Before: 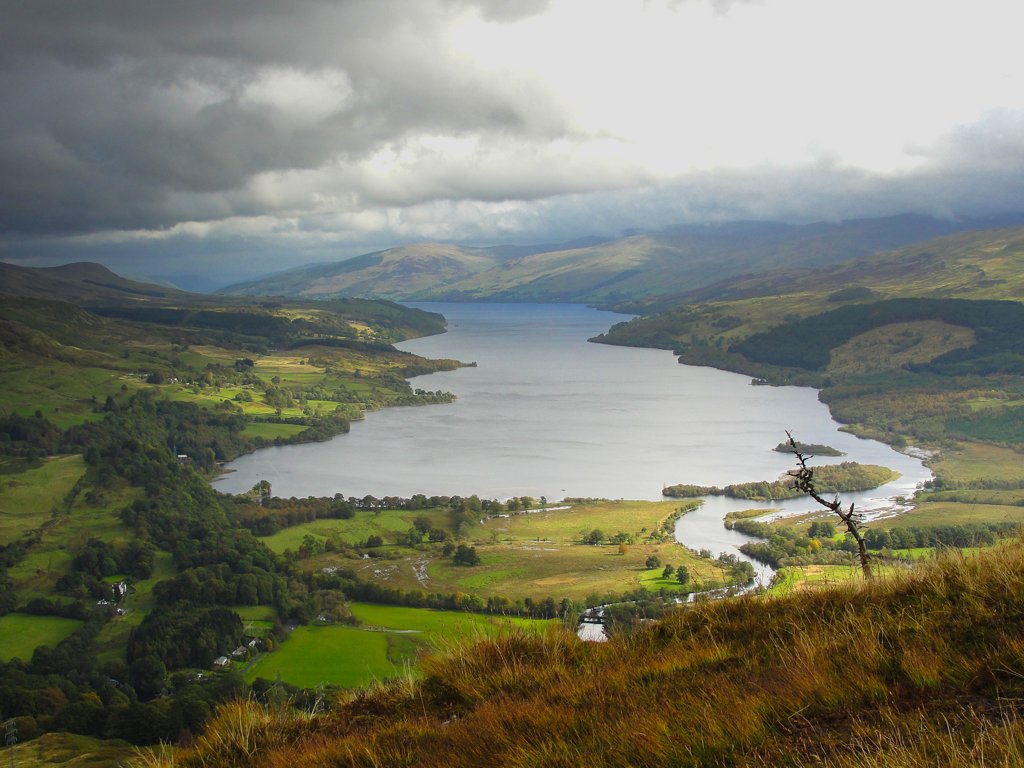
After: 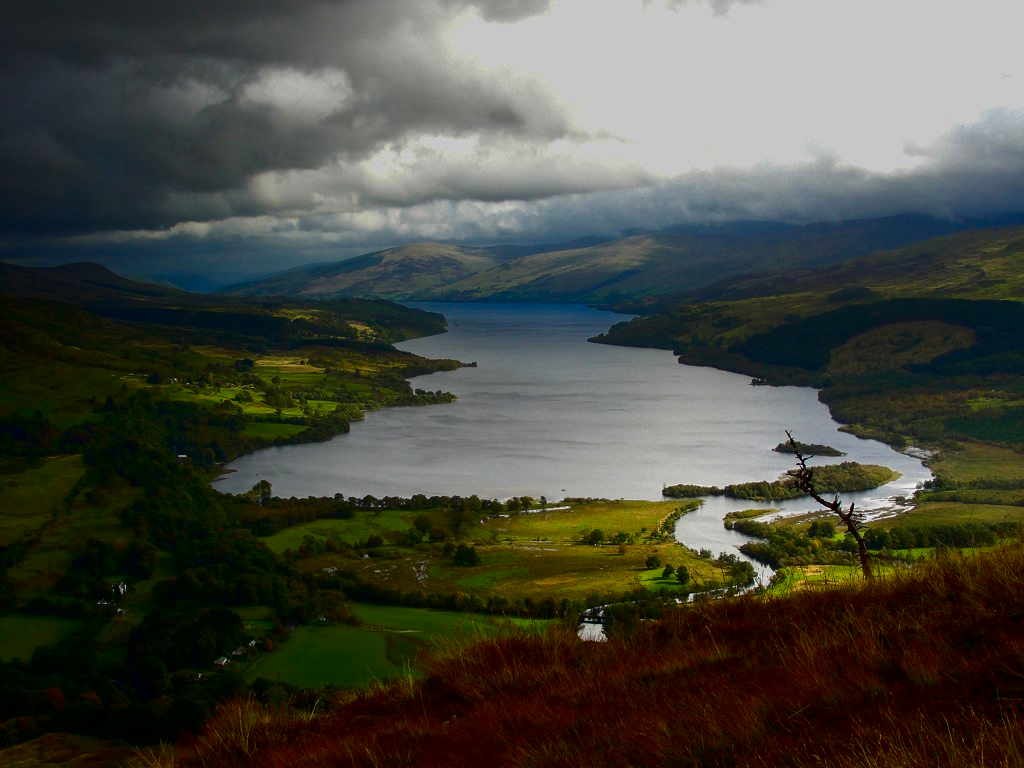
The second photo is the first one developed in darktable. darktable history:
contrast brightness saturation: contrast 0.087, brightness -0.575, saturation 0.169
